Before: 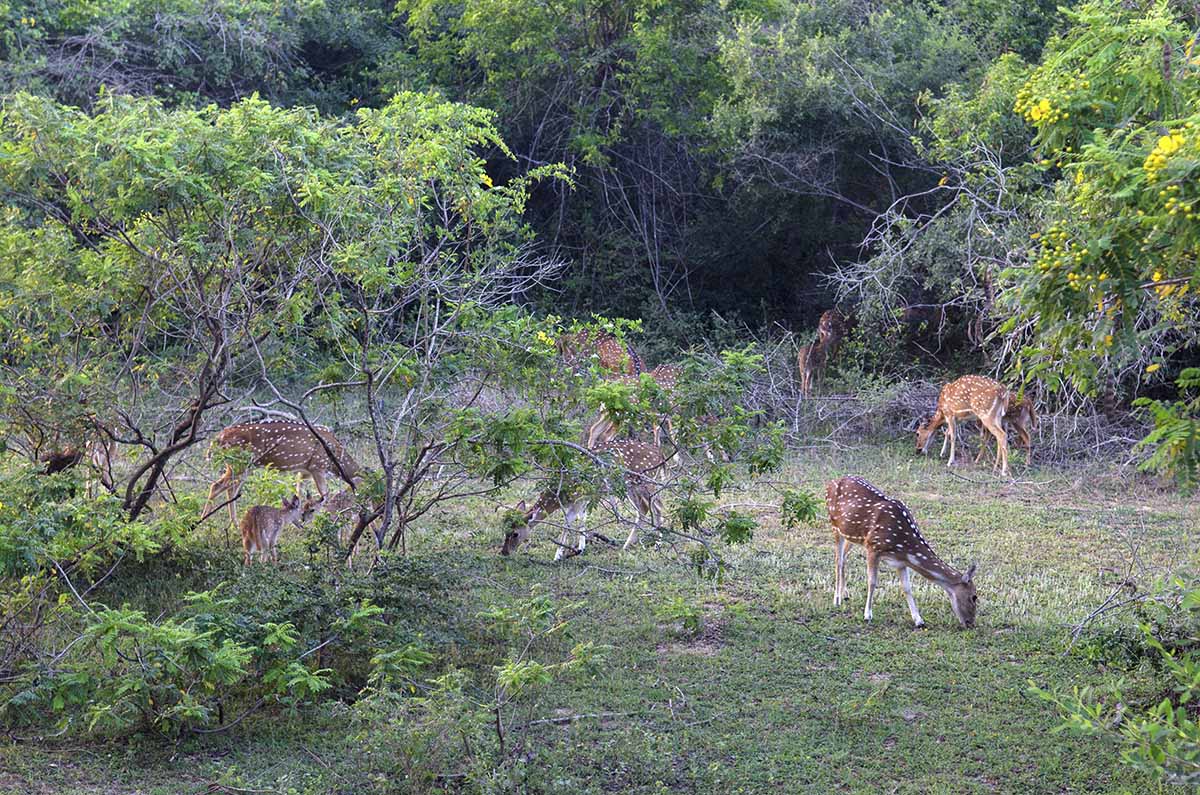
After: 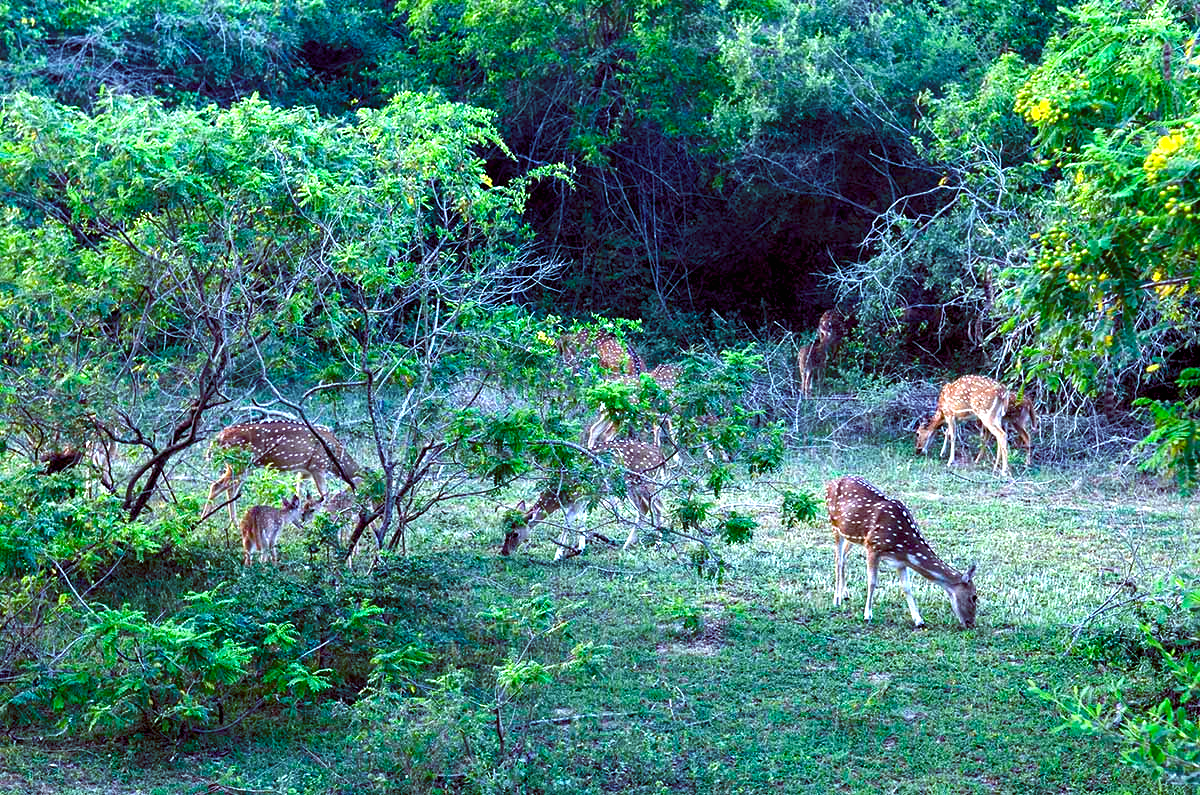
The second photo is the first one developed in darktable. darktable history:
local contrast: mode bilateral grid, contrast 100, coarseness 100, detail 94%, midtone range 0.2
color balance rgb: shadows lift › luminance -7.7%, shadows lift › chroma 2.13%, shadows lift › hue 200.79°, power › luminance -7.77%, power › chroma 2.27%, power › hue 220.69°, highlights gain › luminance 15.15%, highlights gain › chroma 4%, highlights gain › hue 209.35°, global offset › luminance -0.21%, global offset › chroma 0.27%, perceptual saturation grading › global saturation 24.42%, perceptual saturation grading › highlights -24.42%, perceptual saturation grading › mid-tones 24.42%, perceptual saturation grading › shadows 40%, perceptual brilliance grading › global brilliance -5%, perceptual brilliance grading › highlights 24.42%, perceptual brilliance grading › mid-tones 7%, perceptual brilliance grading › shadows -5%
